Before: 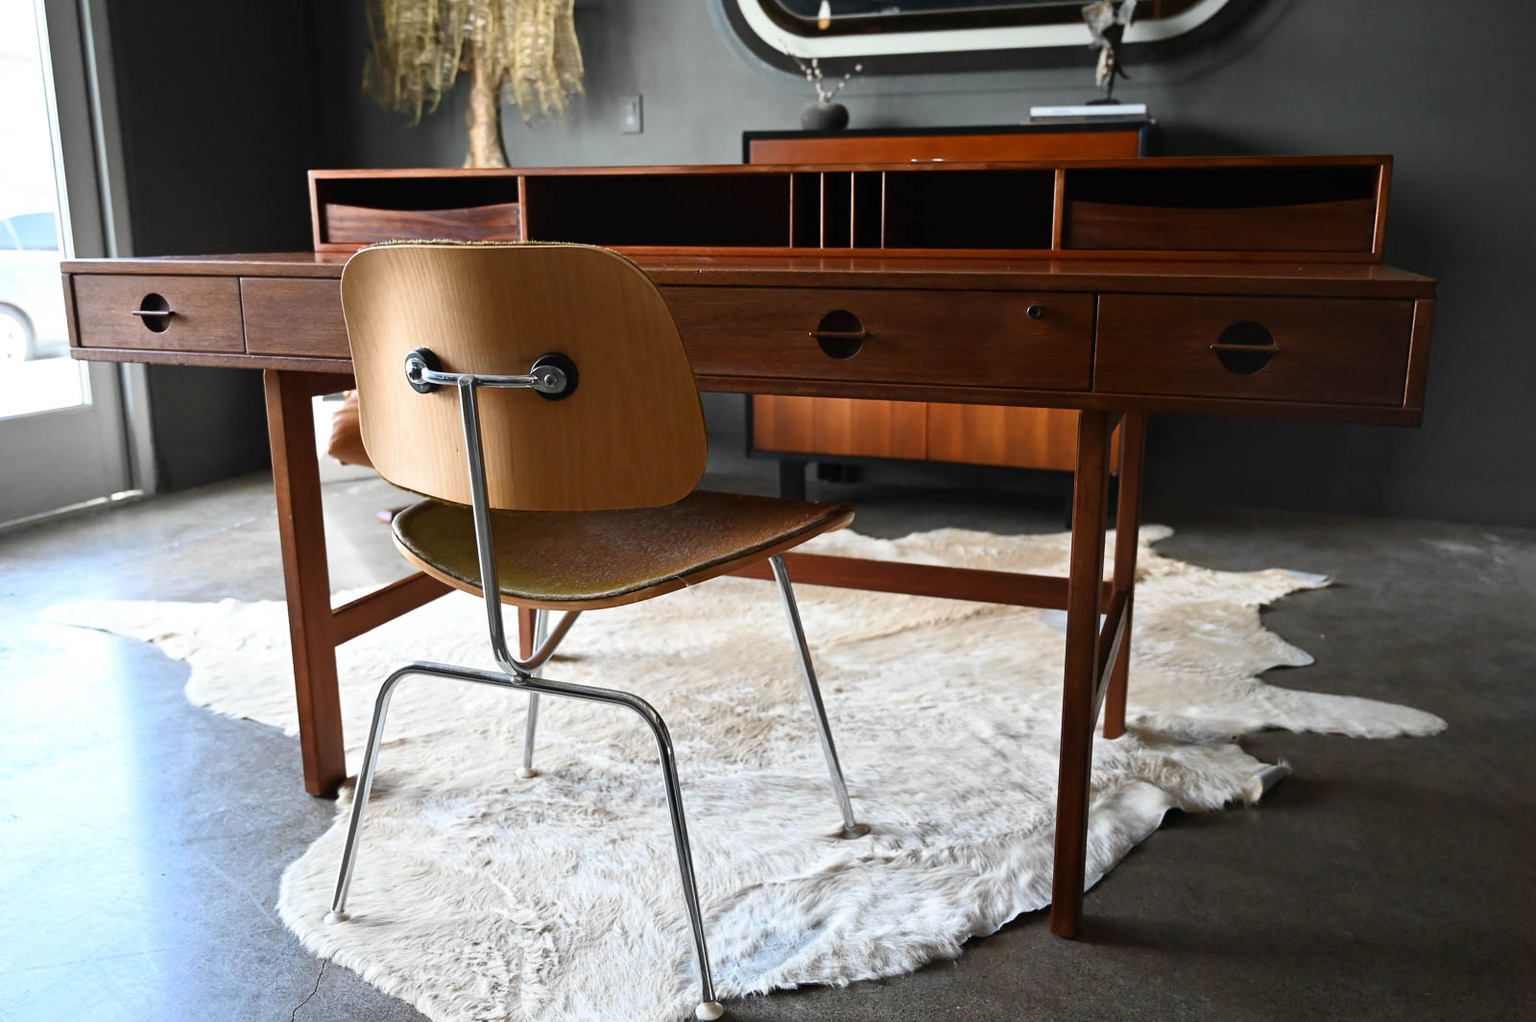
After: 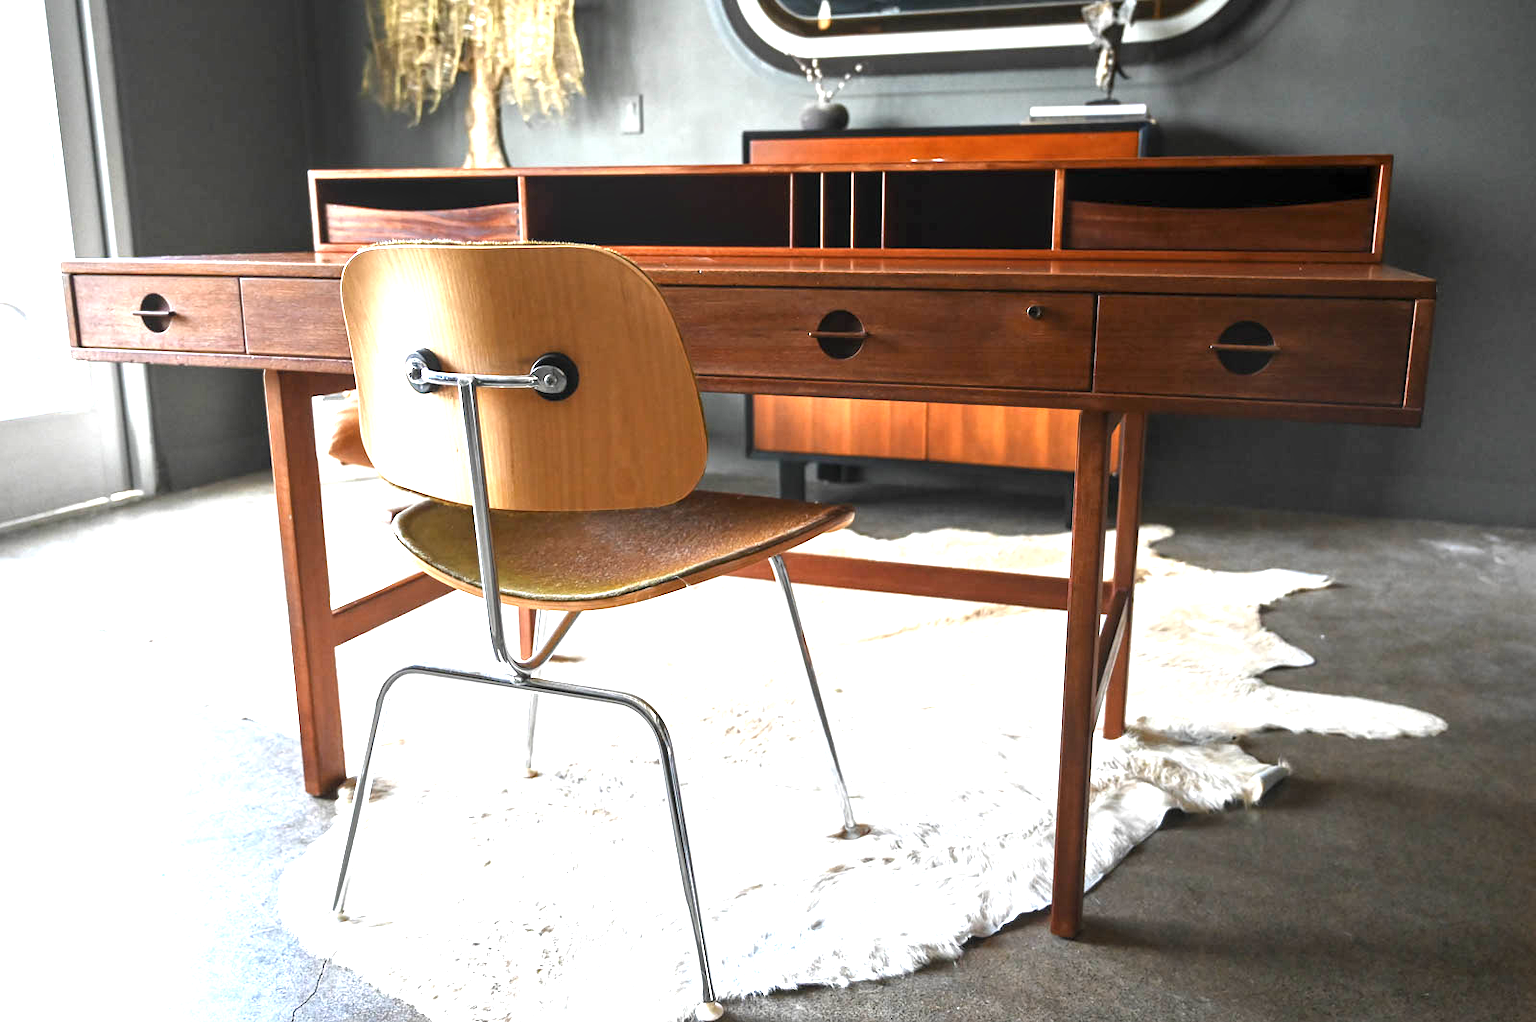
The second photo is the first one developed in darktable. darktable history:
local contrast: on, module defaults
exposure: black level correction 0, exposure 1.365 EV, compensate highlight preservation false
